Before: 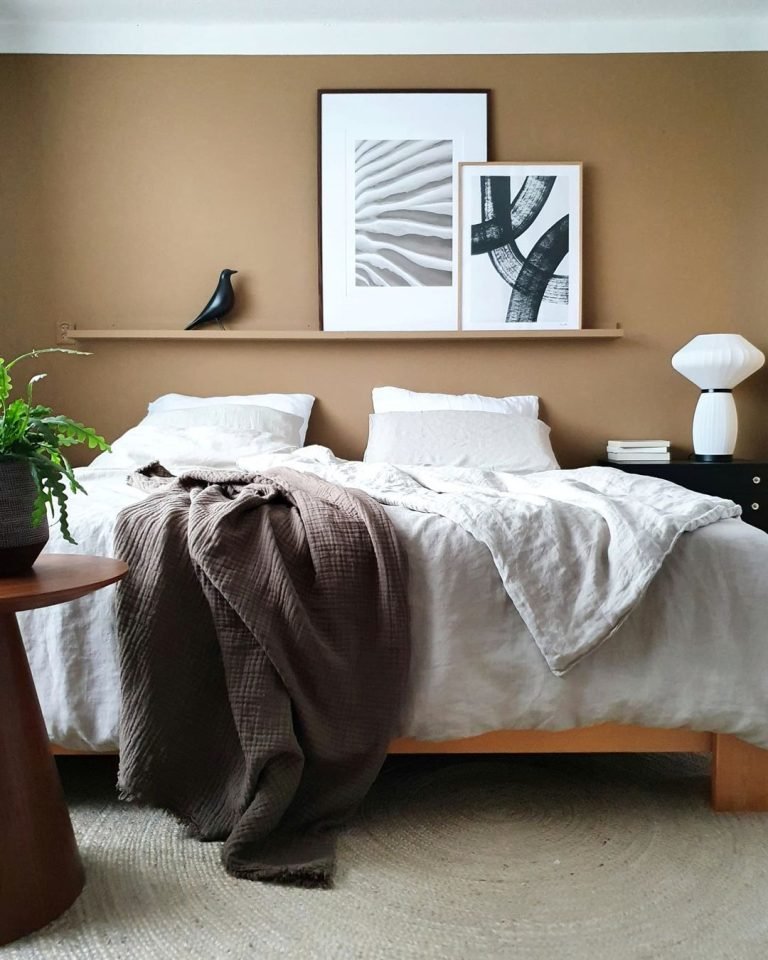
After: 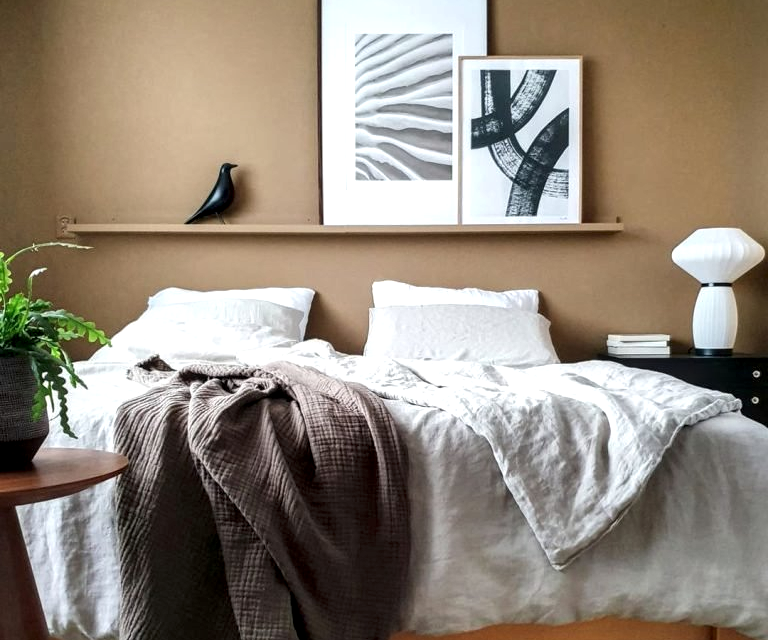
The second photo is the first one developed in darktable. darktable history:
local contrast: detail 150%
crop: top 11.133%, bottom 22.113%
